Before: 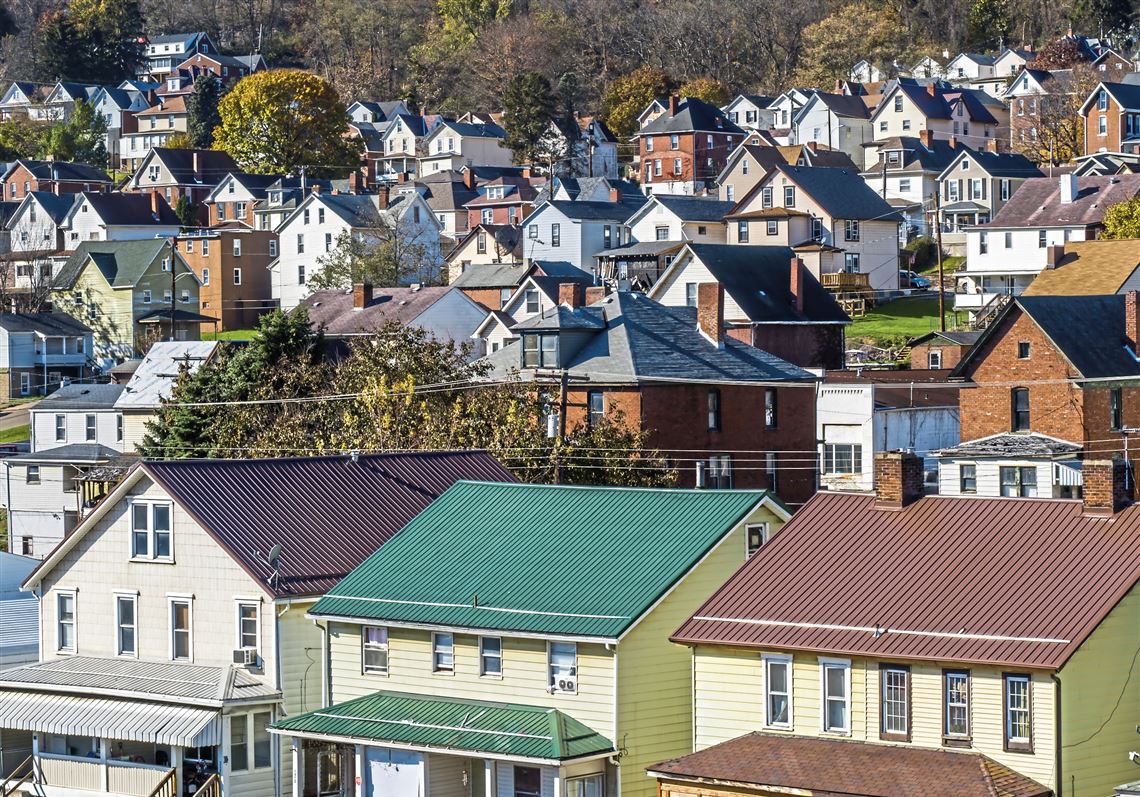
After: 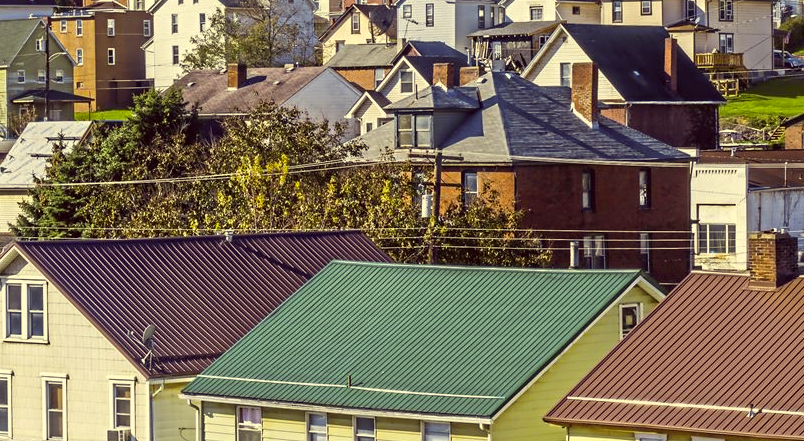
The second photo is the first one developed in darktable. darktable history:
color correction: highlights a* -0.482, highlights b* 40, shadows a* 9.8, shadows b* -0.161
base curve: curves: ch0 [(0, 0) (0.472, 0.455) (1, 1)], preserve colors none
crop: left 11.123%, top 27.61%, right 18.3%, bottom 17.034%
white balance: red 0.931, blue 1.11
